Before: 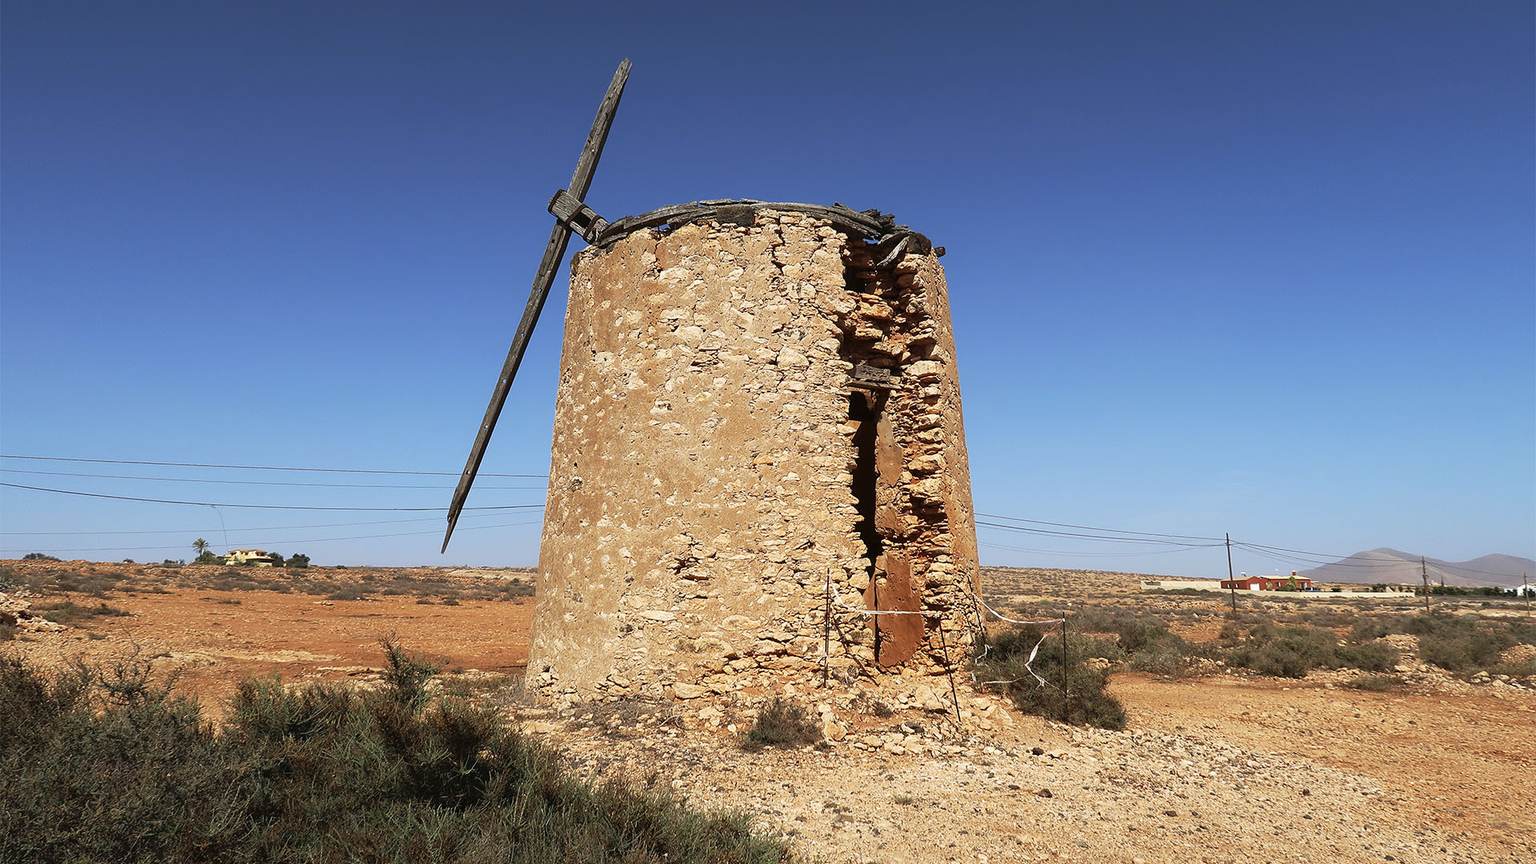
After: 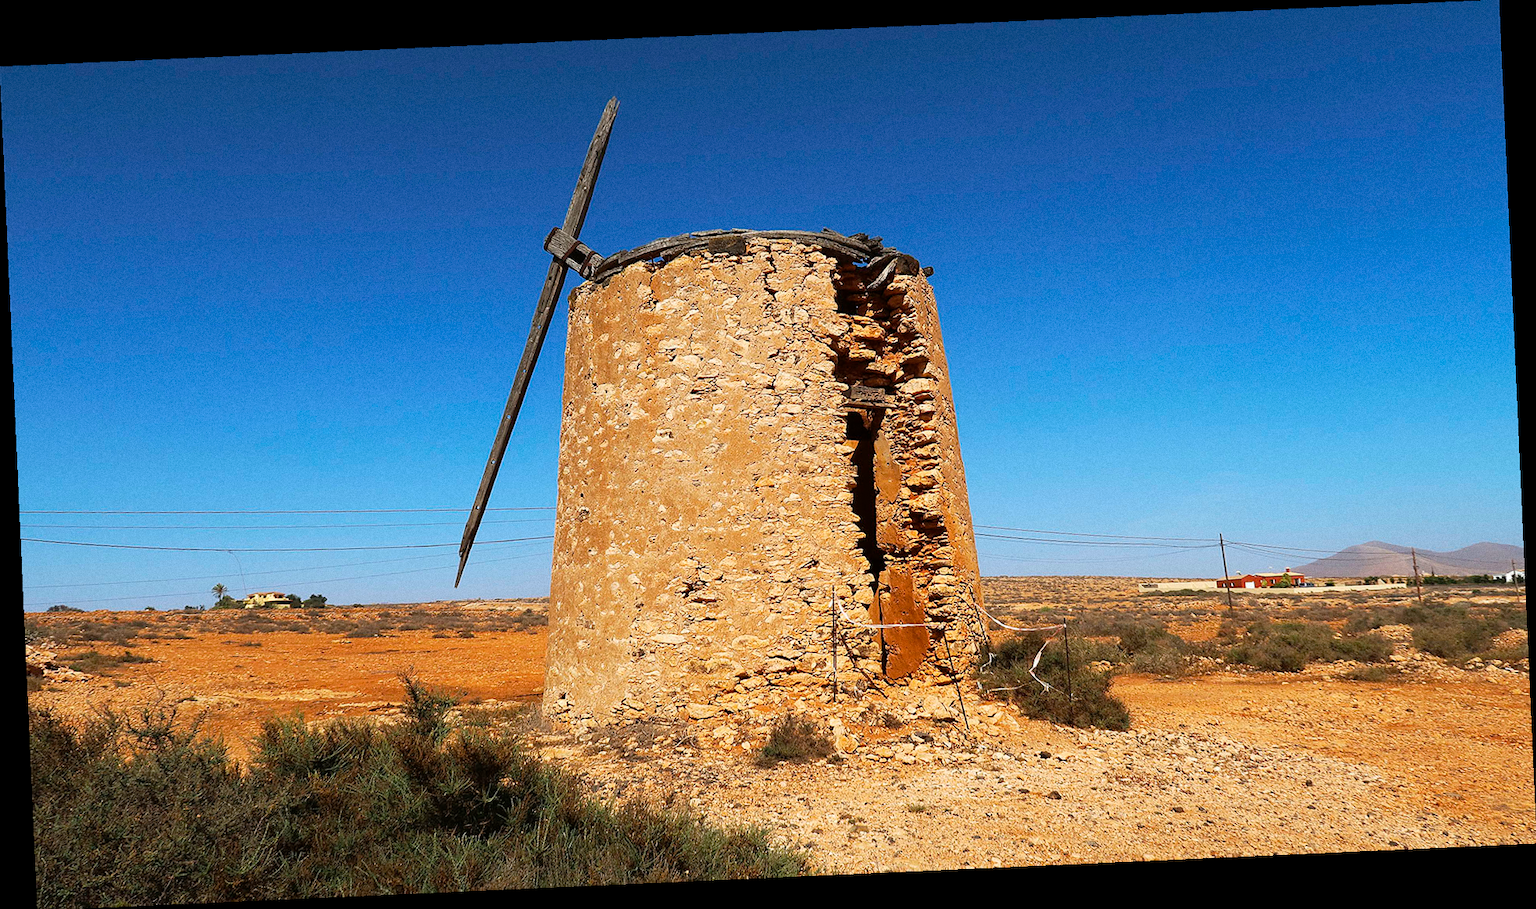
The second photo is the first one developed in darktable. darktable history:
grain: coarseness 0.09 ISO
rotate and perspective: rotation -2.56°, automatic cropping off
color balance rgb: perceptual saturation grading › global saturation 20%, global vibrance 20%
